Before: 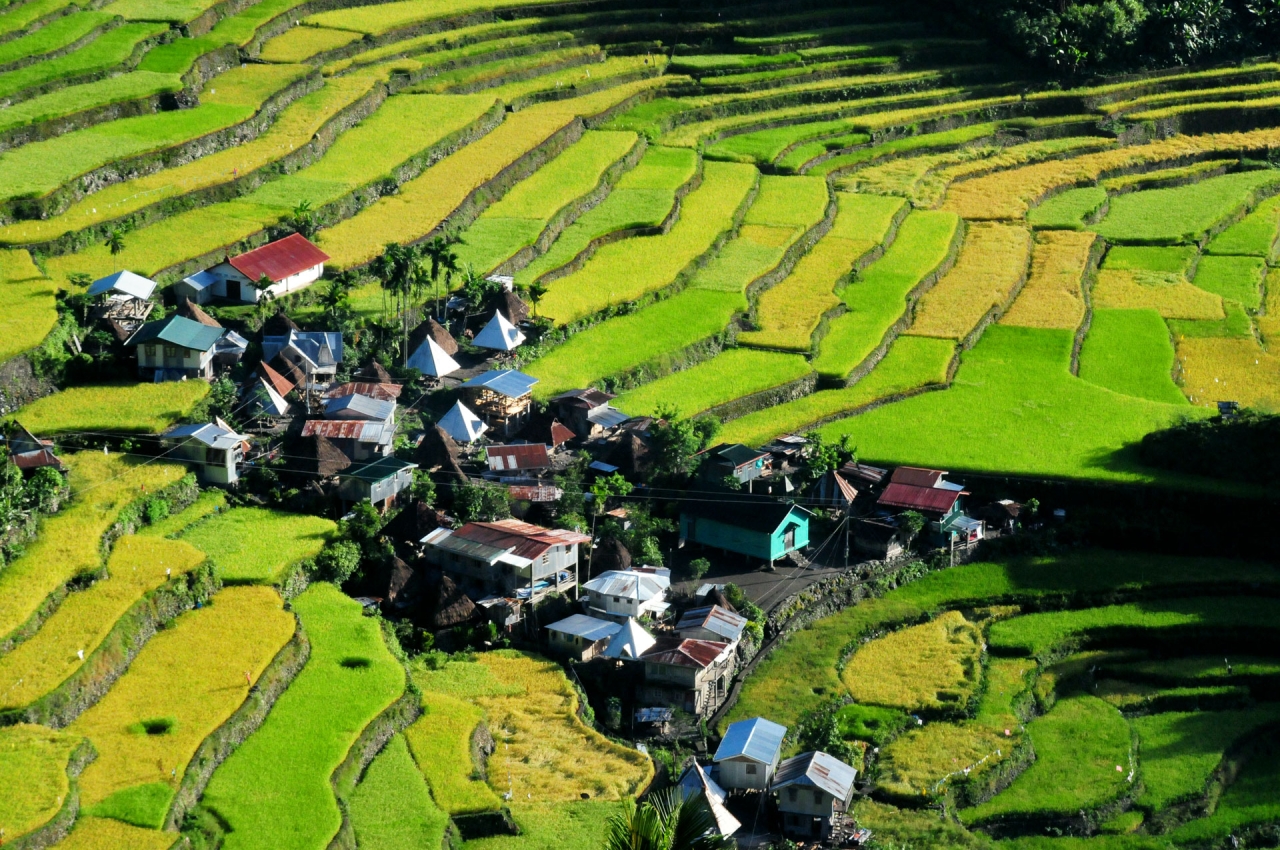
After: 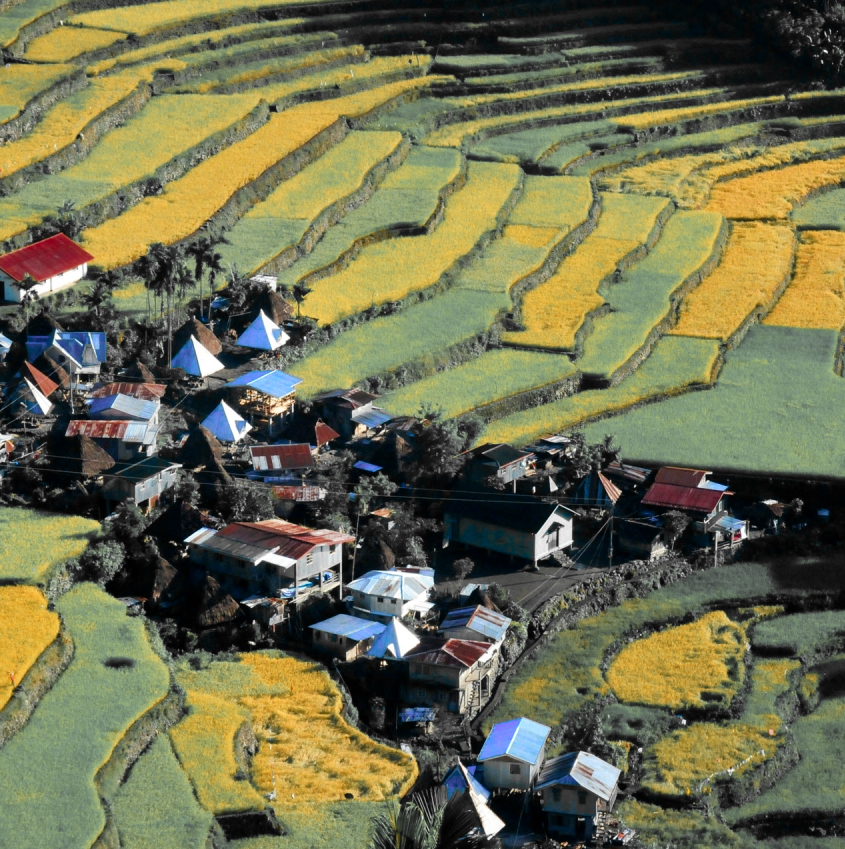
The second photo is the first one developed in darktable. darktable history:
color zones: curves: ch0 [(0, 0.363) (0.128, 0.373) (0.25, 0.5) (0.402, 0.407) (0.521, 0.525) (0.63, 0.559) (0.729, 0.662) (0.867, 0.471)]; ch1 [(0, 0.515) (0.136, 0.618) (0.25, 0.5) (0.378, 0) (0.516, 0) (0.622, 0.593) (0.737, 0.819) (0.87, 0.593)]; ch2 [(0, 0.529) (0.128, 0.471) (0.282, 0.451) (0.386, 0.662) (0.516, 0.525) (0.633, 0.554) (0.75, 0.62) (0.875, 0.441)]
crop and rotate: left 18.442%, right 15.508%
